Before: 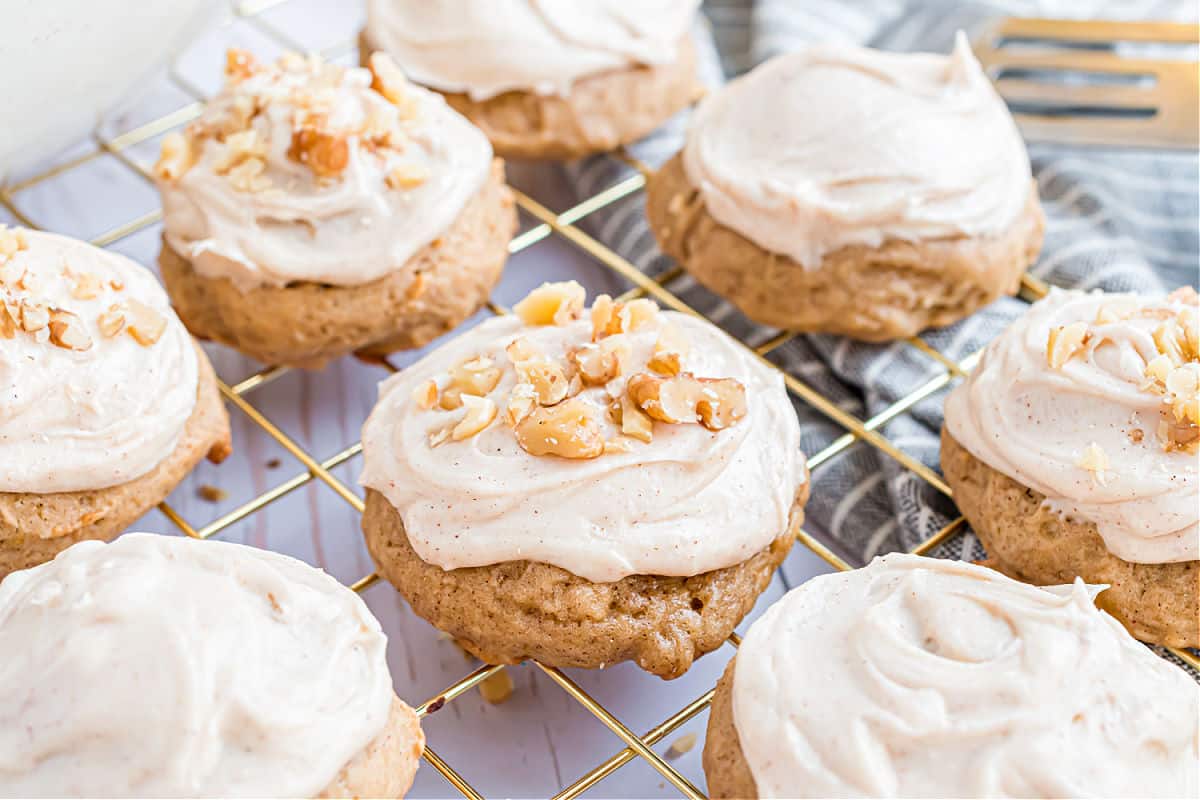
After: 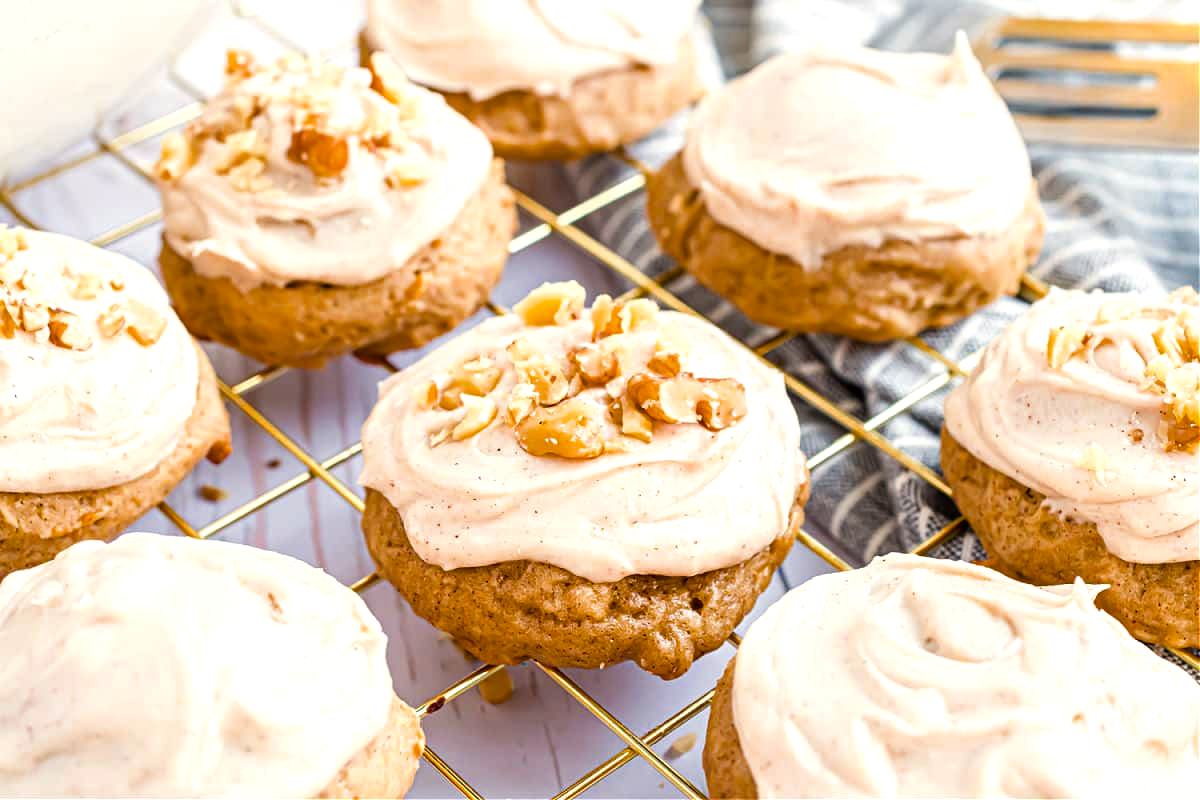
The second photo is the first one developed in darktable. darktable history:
color balance rgb: highlights gain › chroma 2.115%, highlights gain › hue 74.87°, perceptual saturation grading › global saturation 17.811%, global vibrance 9.958%, contrast 14.472%, saturation formula JzAzBz (2021)
